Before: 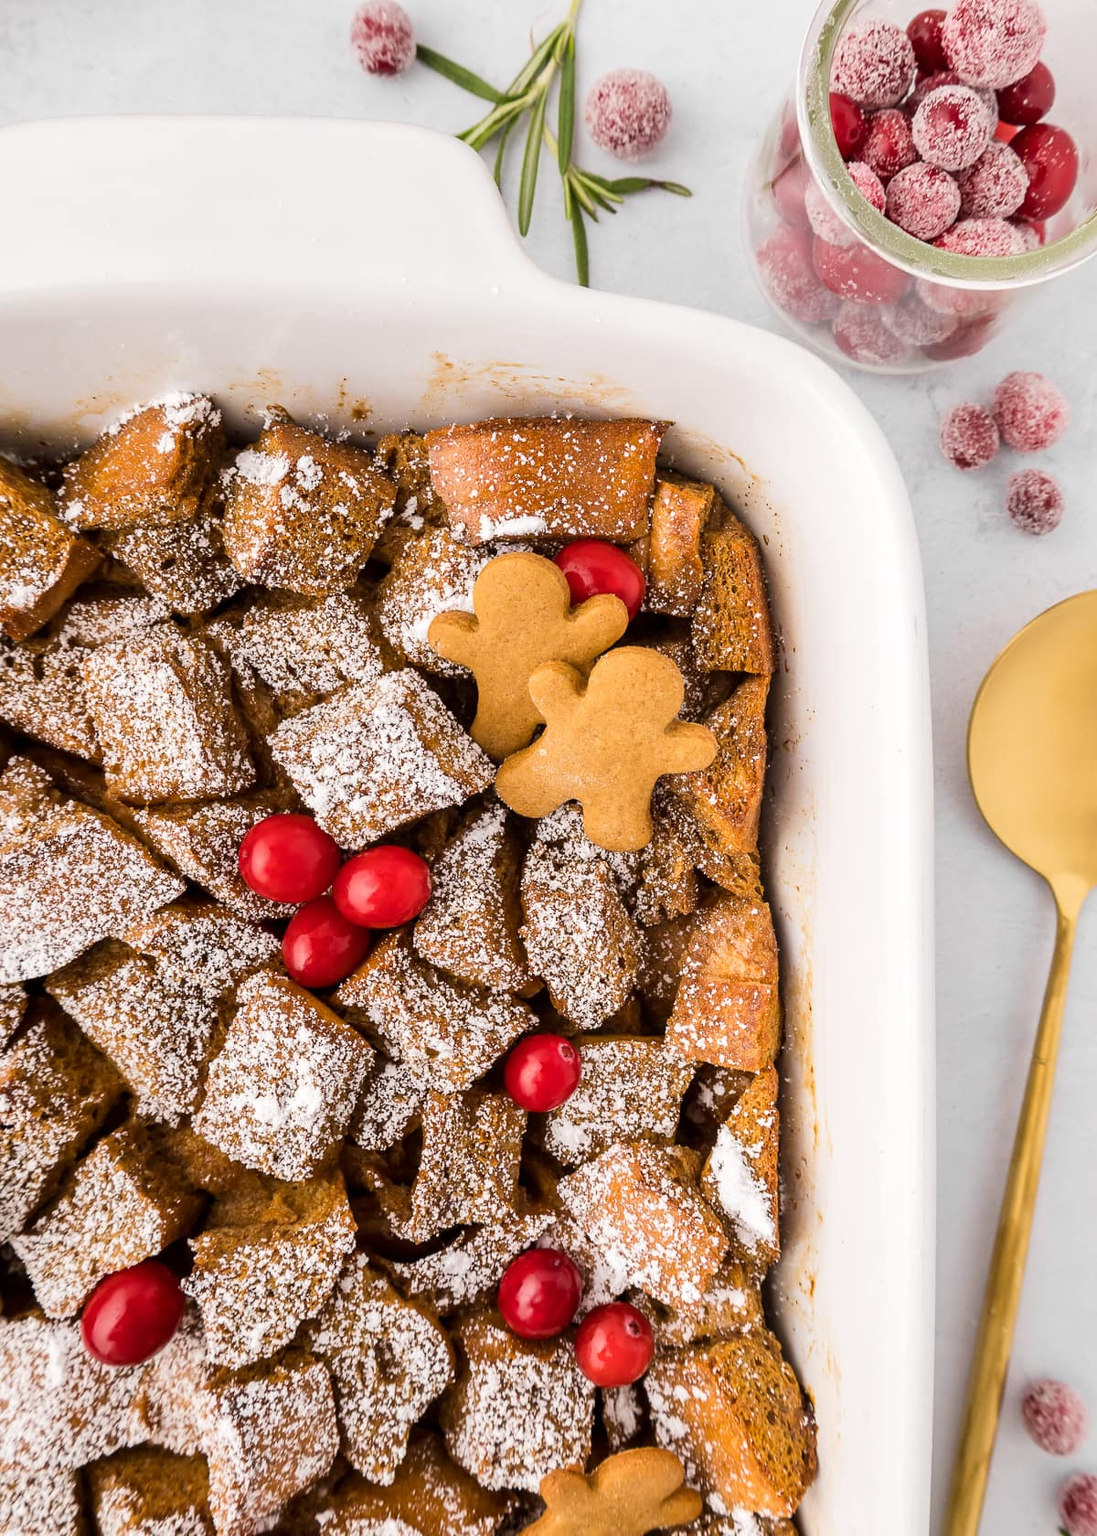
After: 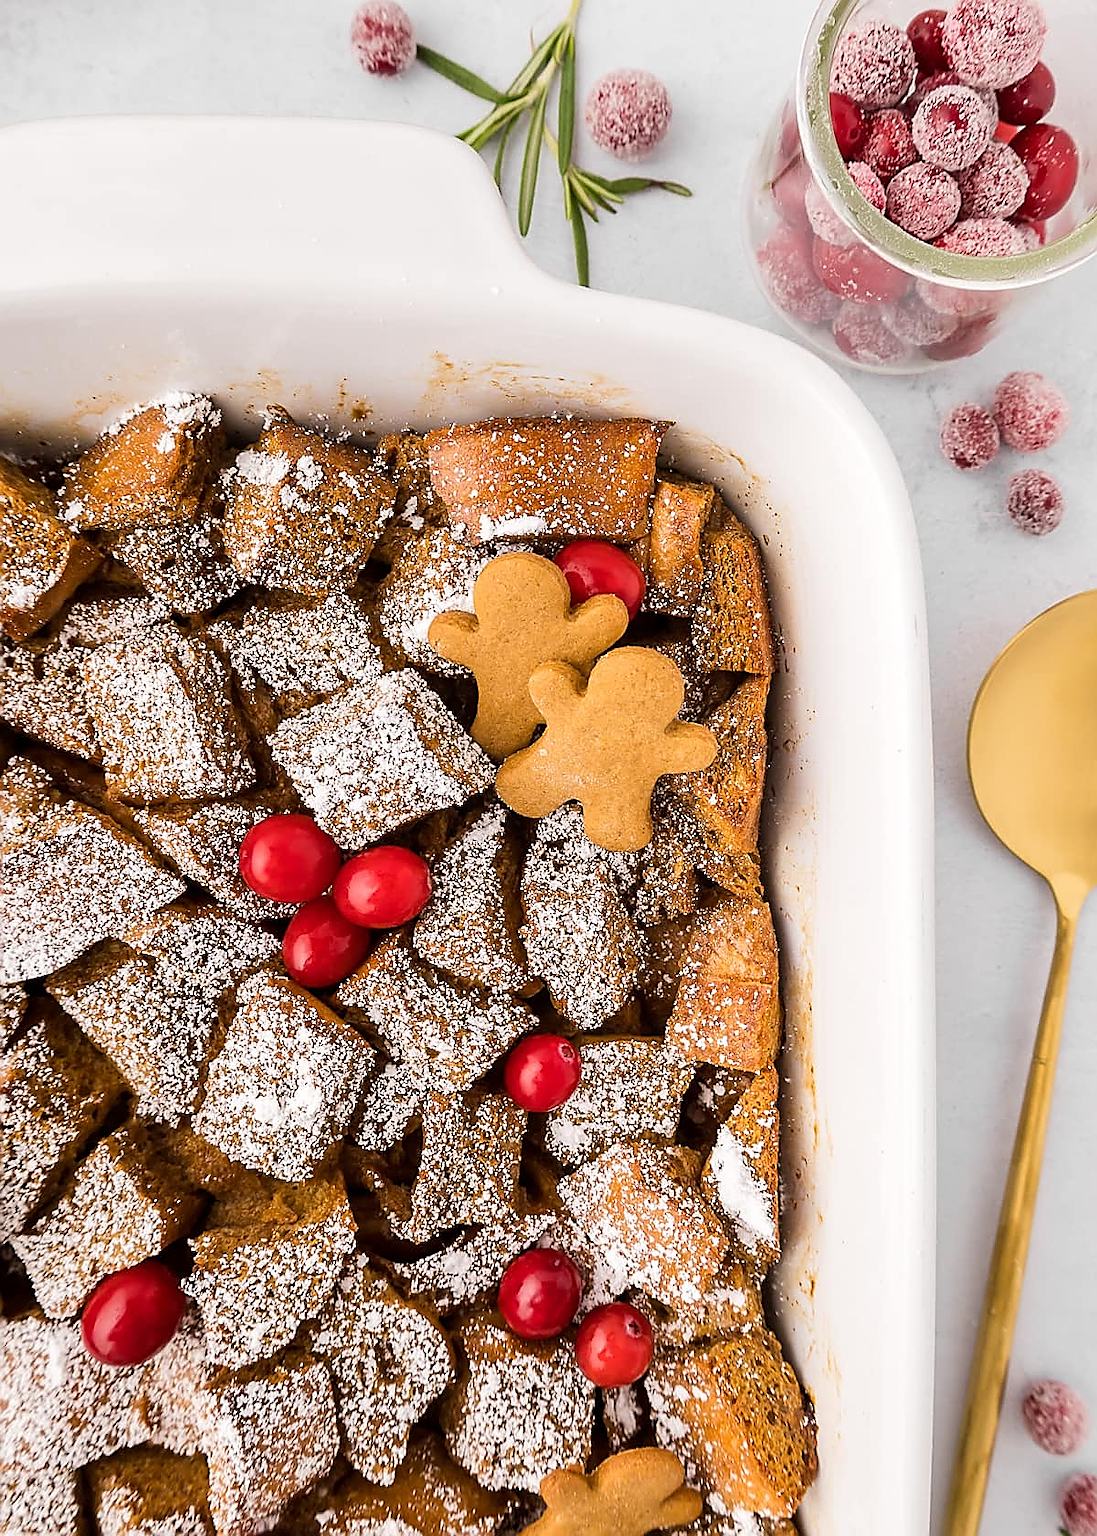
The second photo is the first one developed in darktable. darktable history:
sharpen: radius 1.377, amount 1.26, threshold 0.607
